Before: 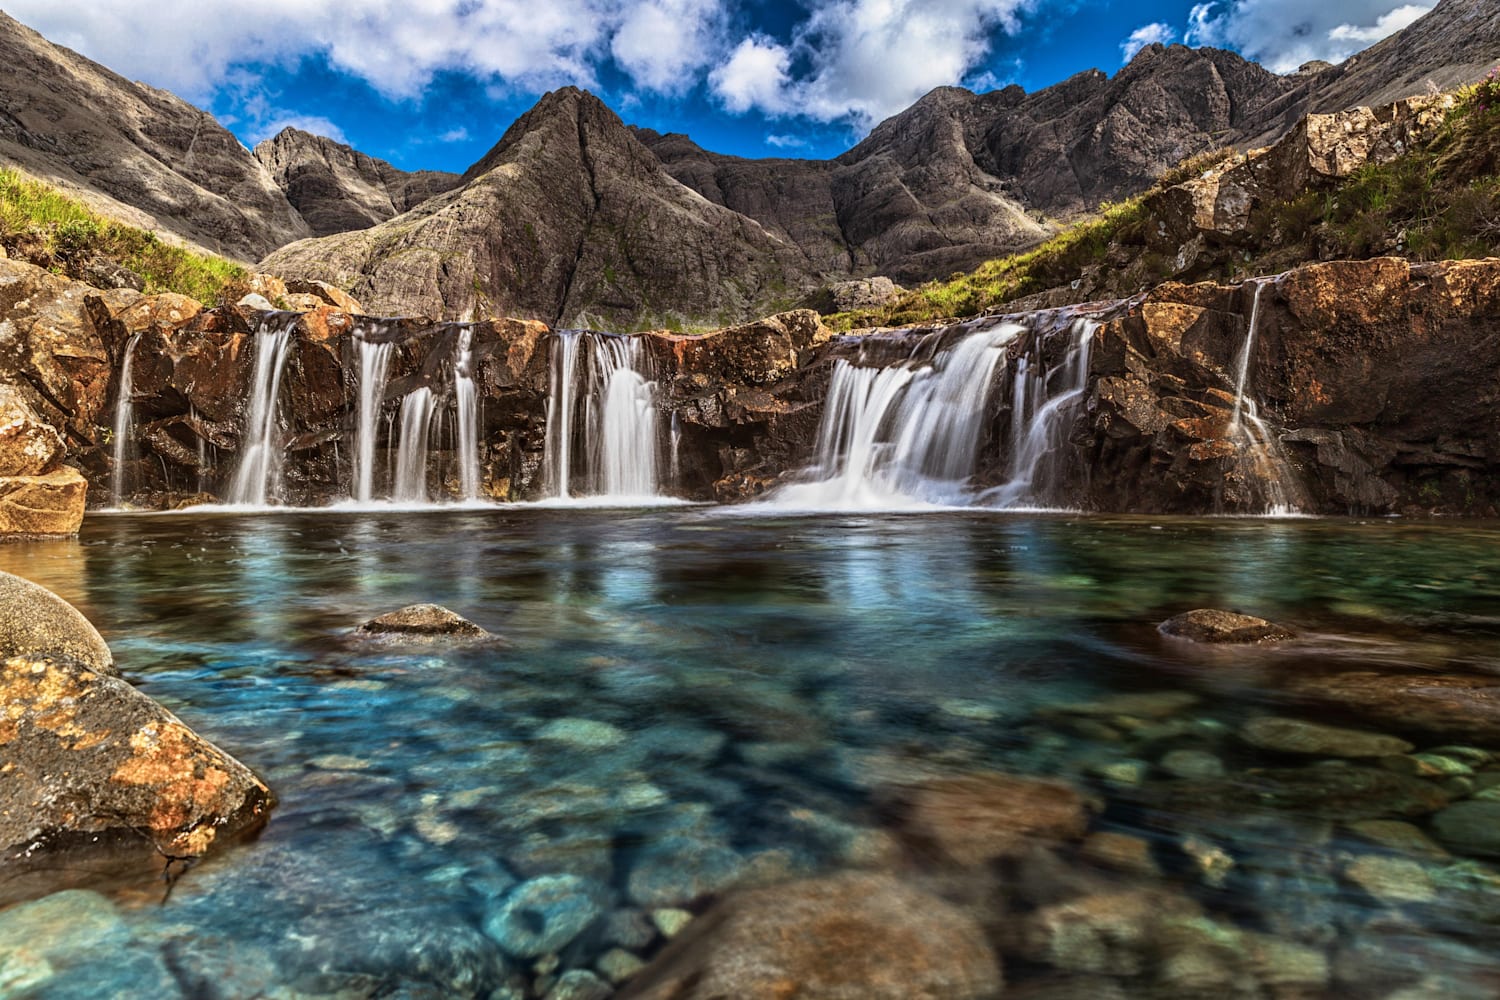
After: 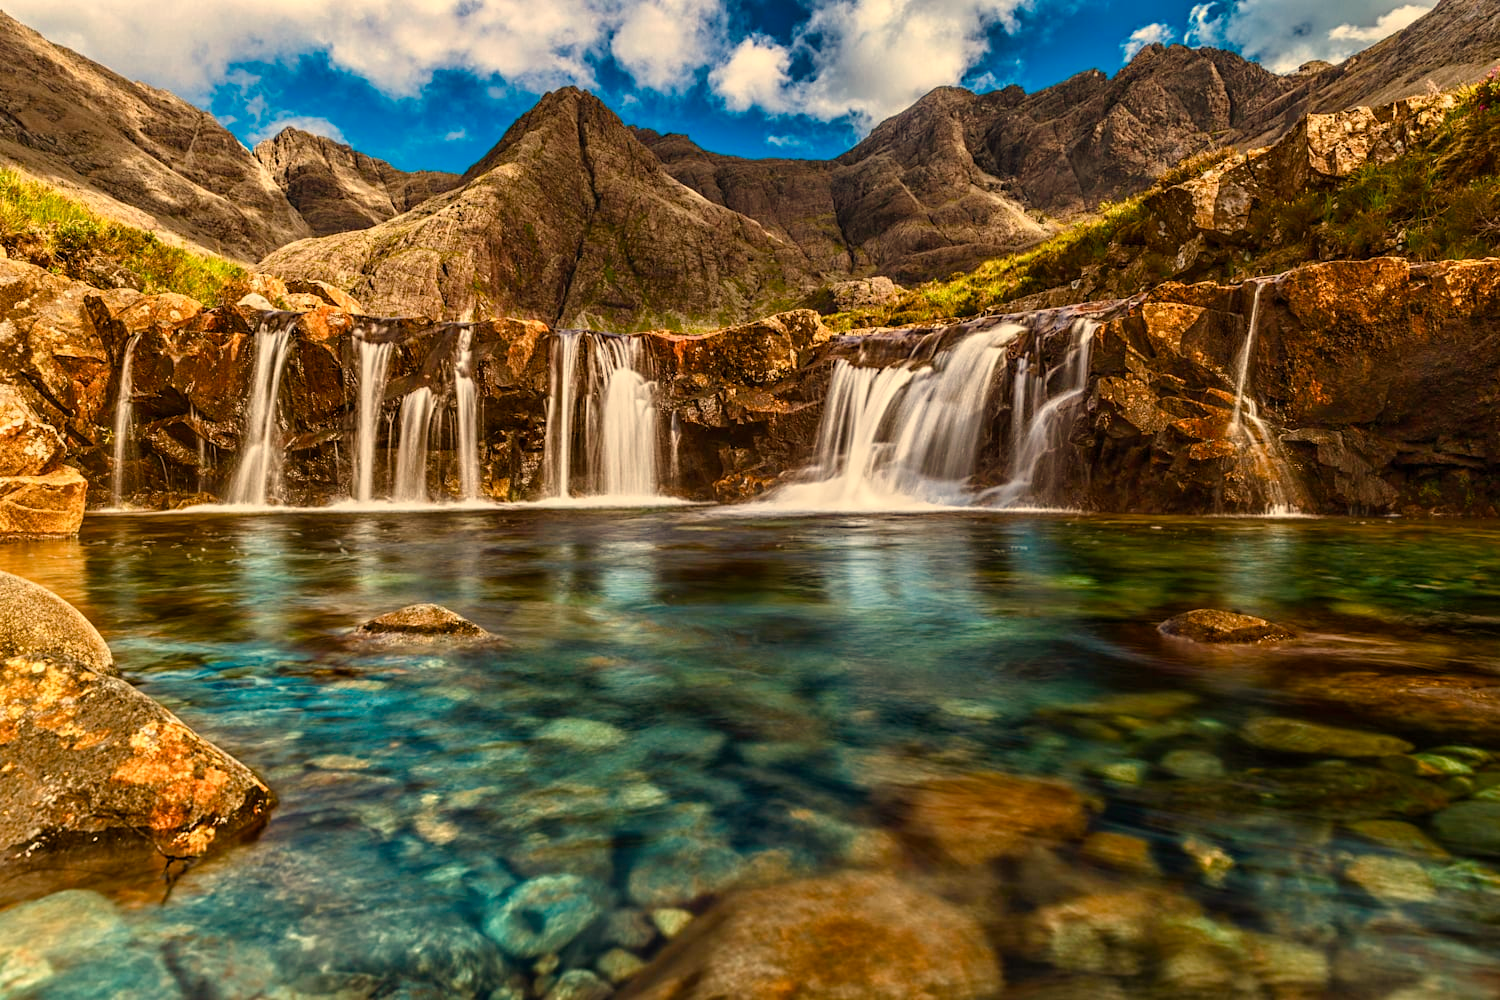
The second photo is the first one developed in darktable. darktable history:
color balance rgb: perceptual saturation grading › global saturation 35%, perceptual saturation grading › highlights -30%, perceptual saturation grading › shadows 35%, perceptual brilliance grading › global brilliance 3%, perceptual brilliance grading › highlights -3%, perceptual brilliance grading › shadows 3%
white balance: red 1.138, green 0.996, blue 0.812
